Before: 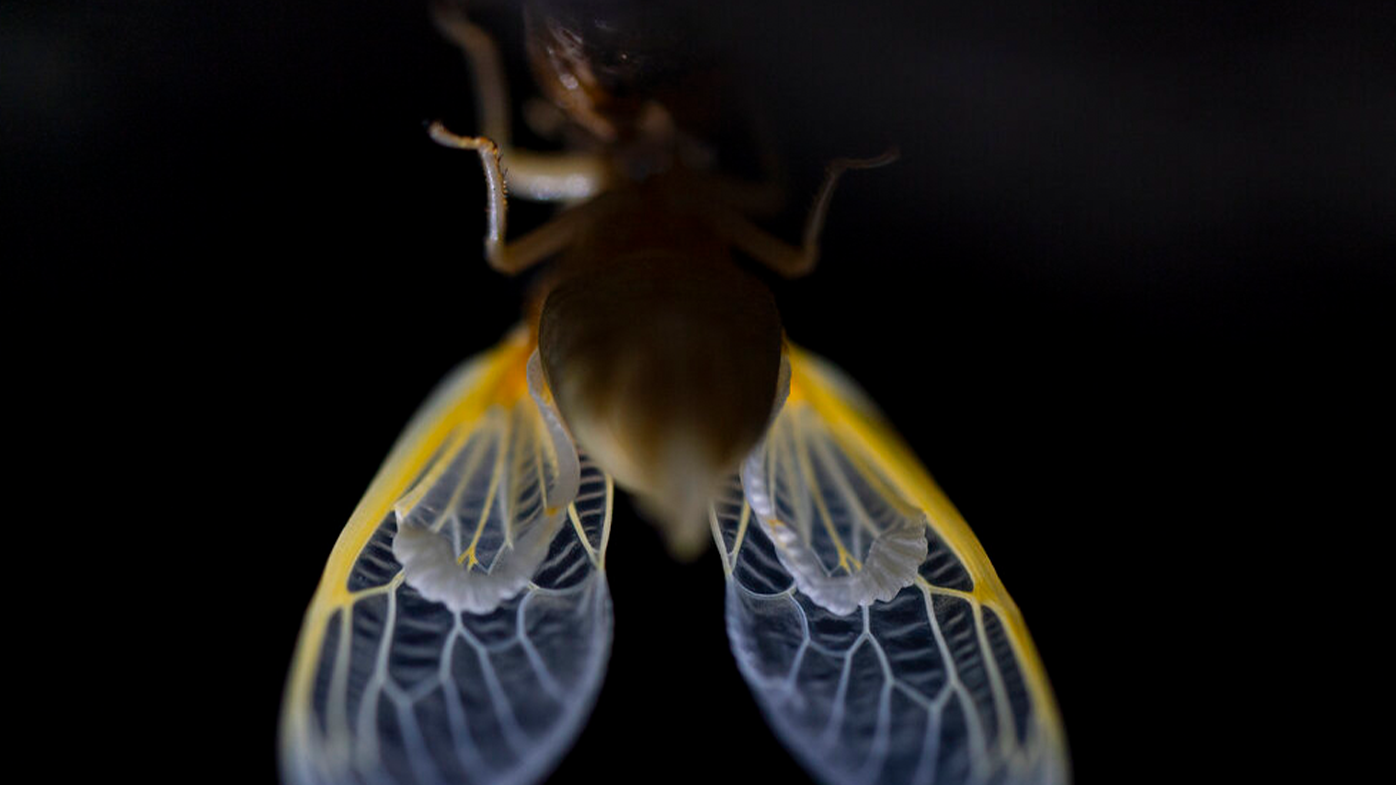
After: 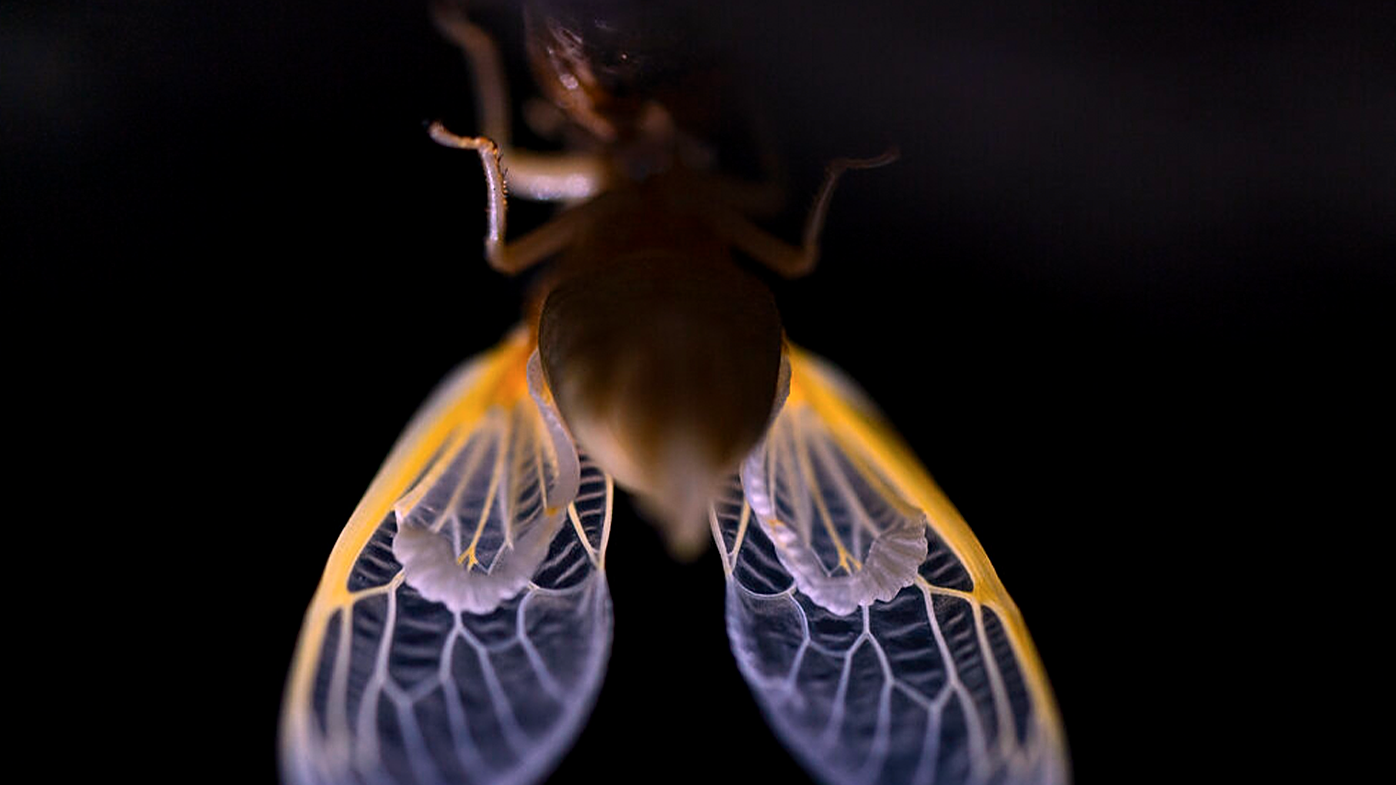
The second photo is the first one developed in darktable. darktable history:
sharpen: on, module defaults
white balance: red 1.188, blue 1.11
contrast brightness saturation: contrast 0.15, brightness 0.05
